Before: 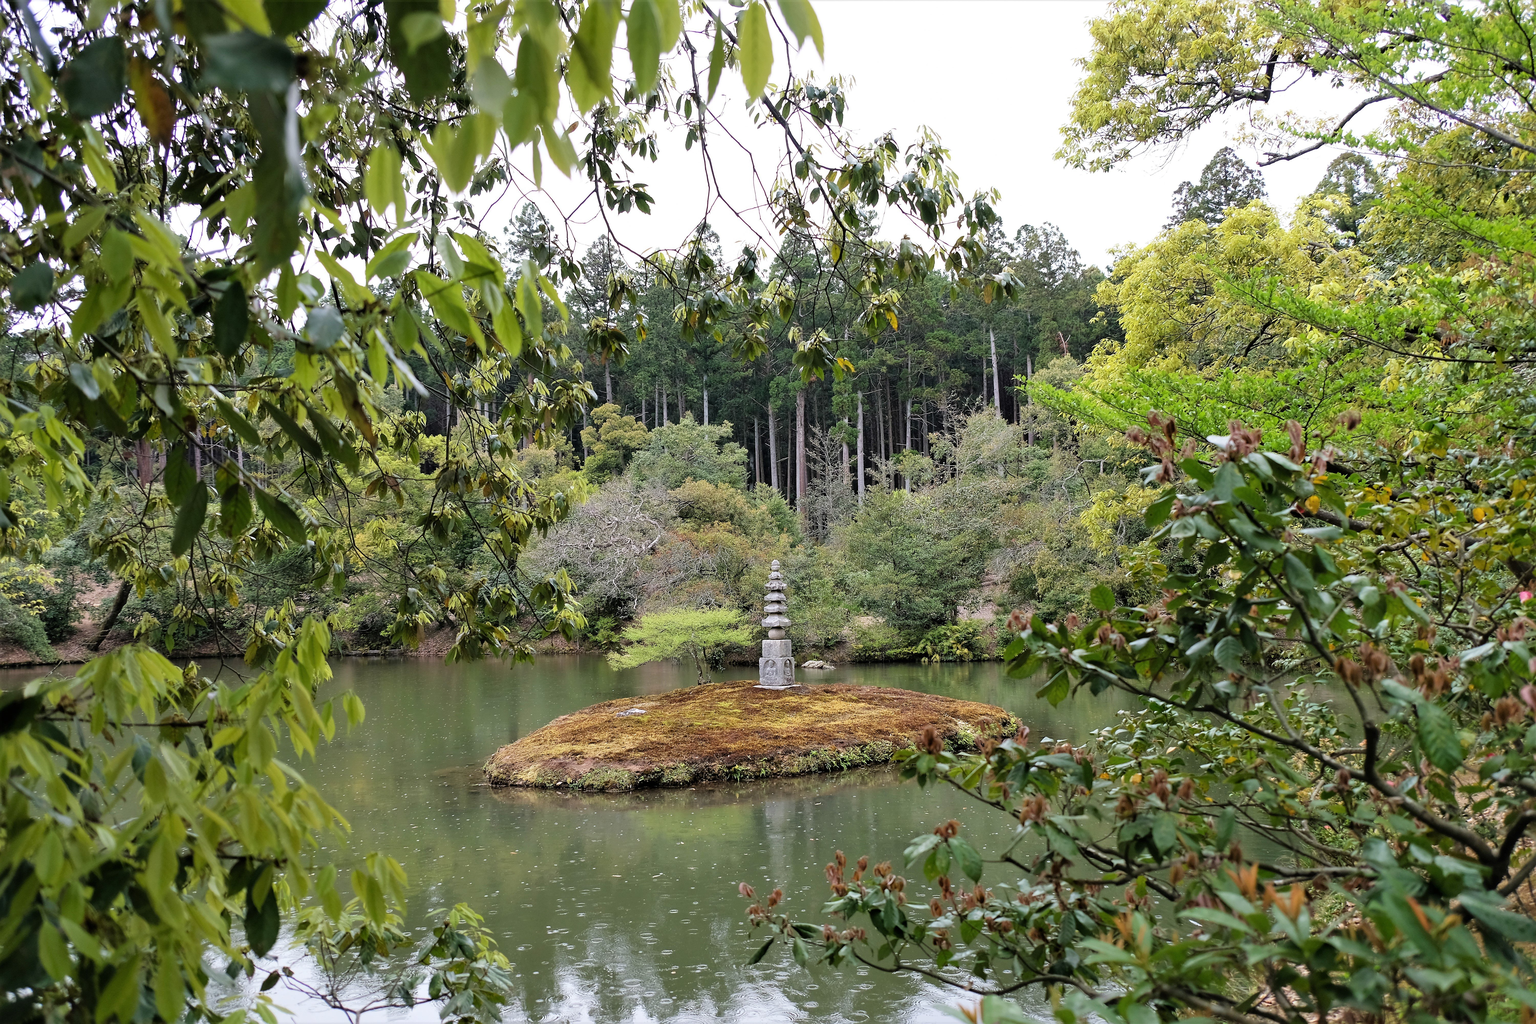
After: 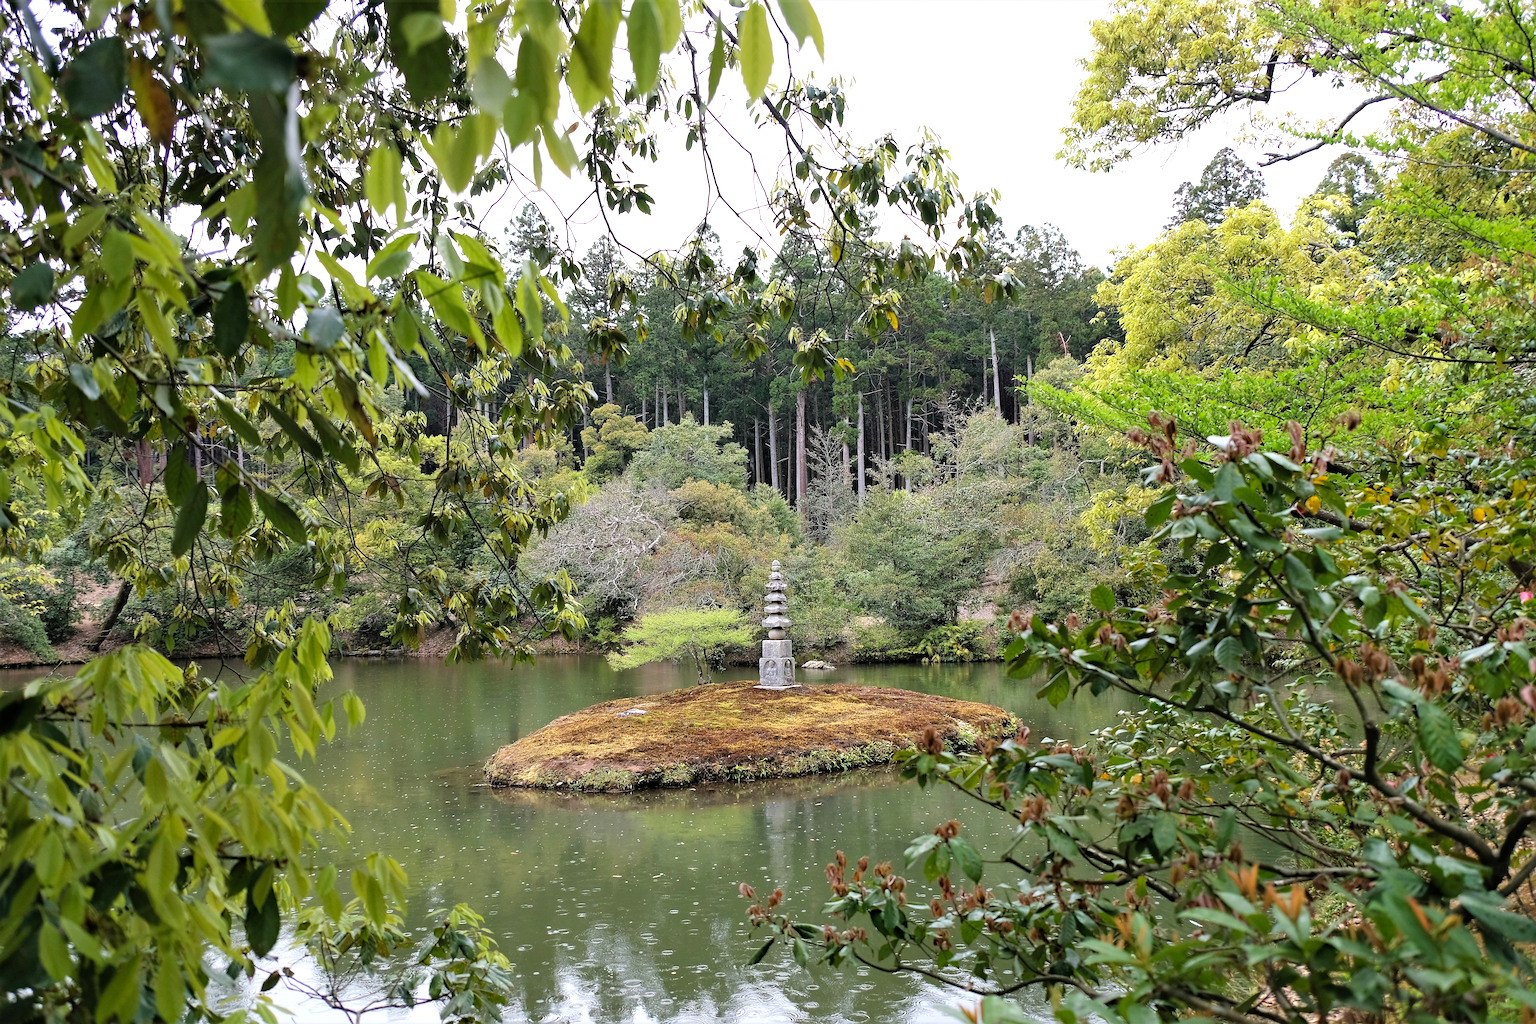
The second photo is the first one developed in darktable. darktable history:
exposure: exposure 0.292 EV, compensate highlight preservation false
tone equalizer: edges refinement/feathering 500, mask exposure compensation -1.57 EV, preserve details guided filter
haze removal: adaptive false
